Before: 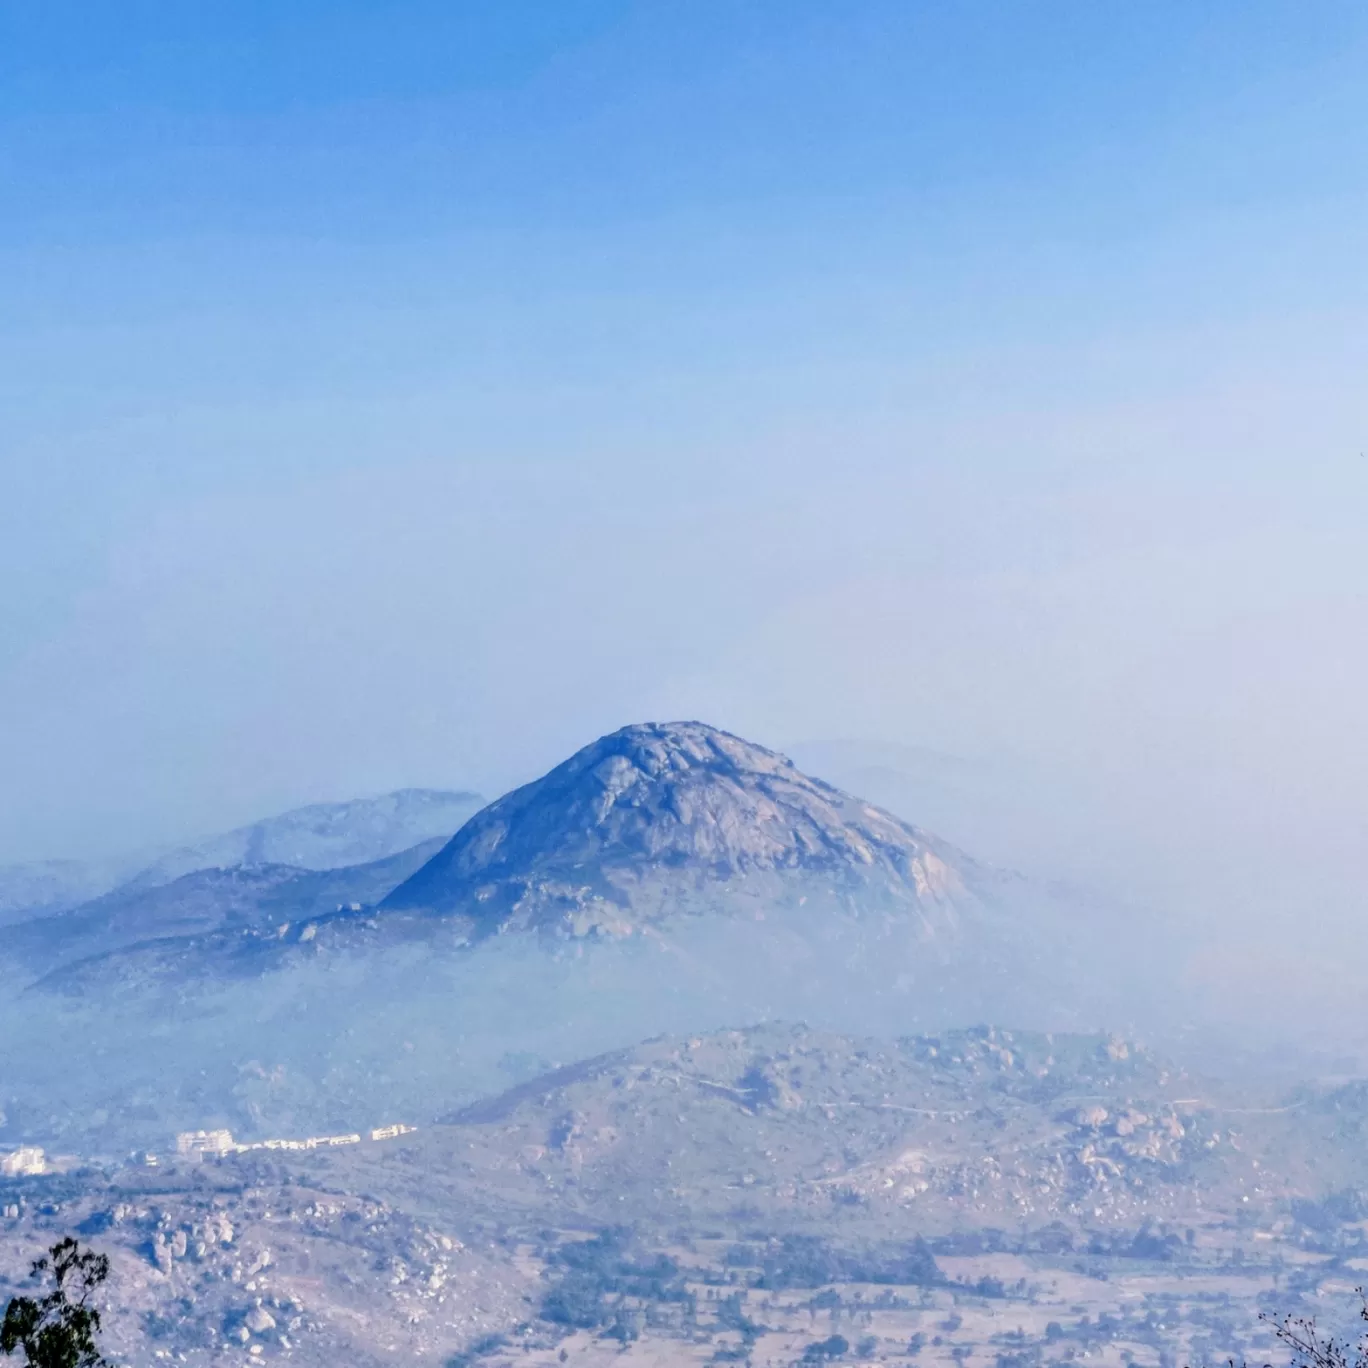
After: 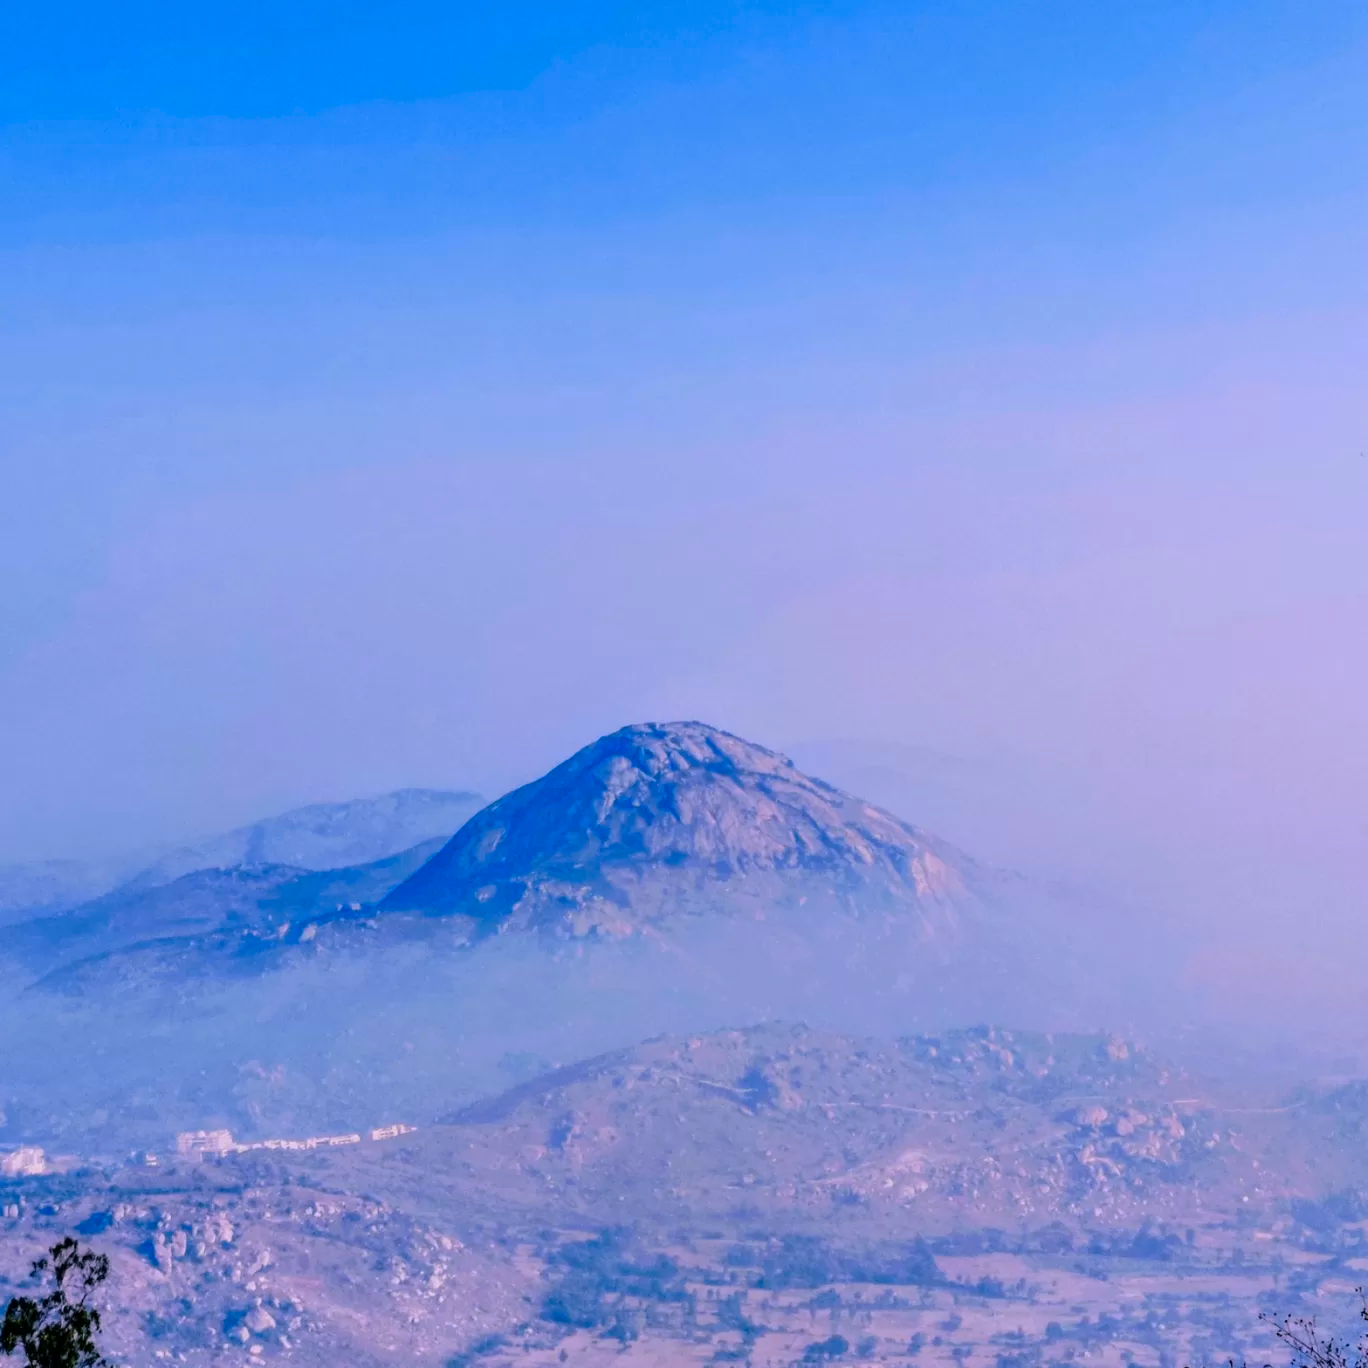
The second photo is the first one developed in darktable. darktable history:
color balance rgb: shadows lift › chroma 1.026%, shadows lift › hue 217.51°, linear chroma grading › global chroma 24.666%, perceptual saturation grading › global saturation 0.86%, perceptual brilliance grading › global brilliance 2.696%, perceptual brilliance grading › highlights -2.716%, perceptual brilliance grading › shadows 2.856%, global vibrance 20%
exposure: exposure -0.488 EV, compensate highlight preservation false
color correction: highlights a* 15.84, highlights b* -20.04
levels: white 90.7%
